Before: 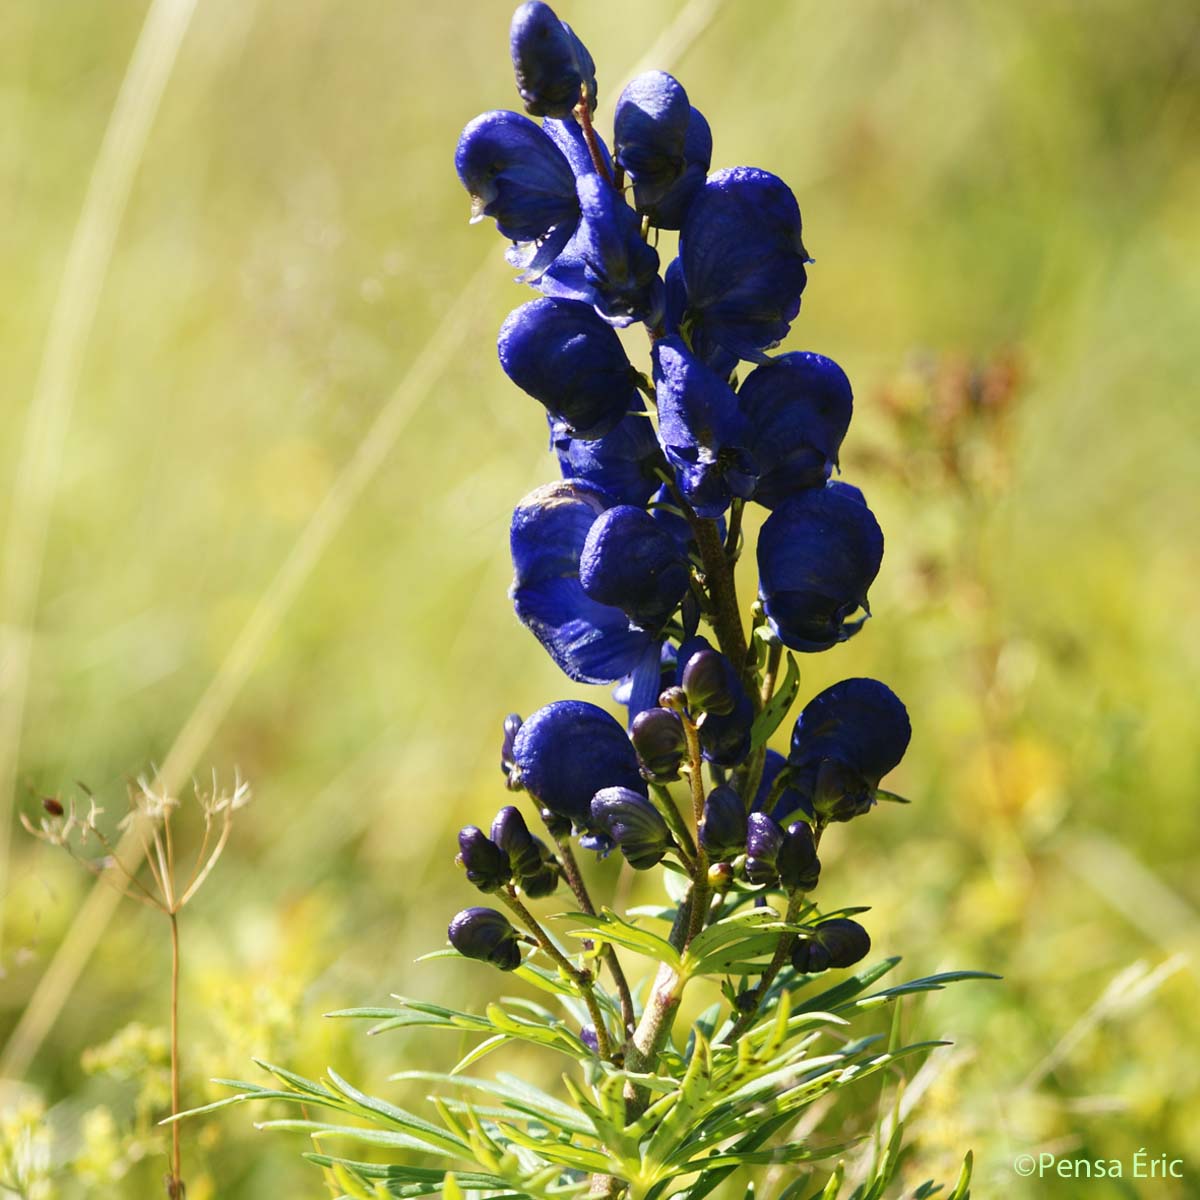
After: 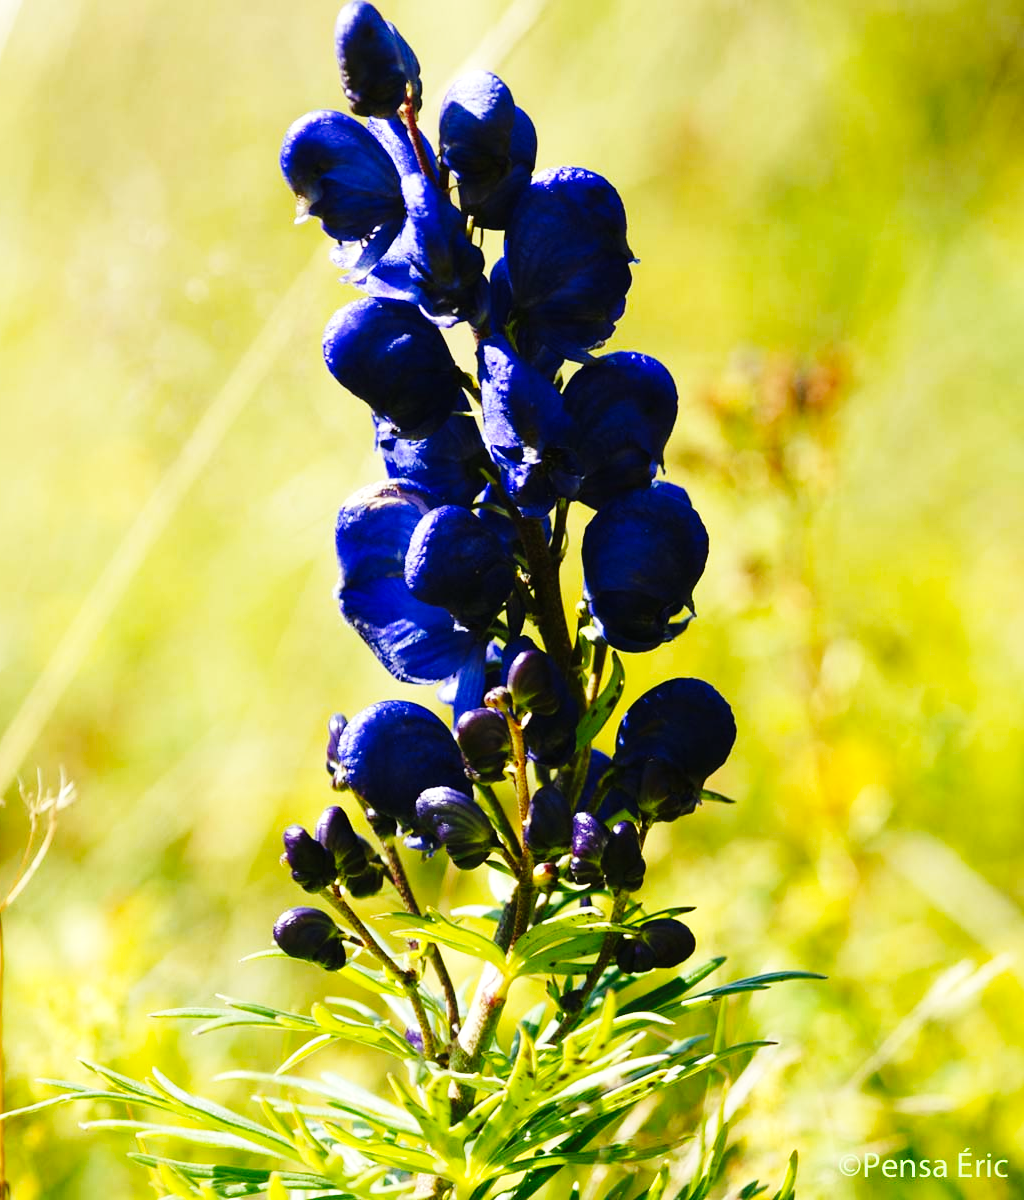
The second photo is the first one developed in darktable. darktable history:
white balance: red 1, blue 1
color balance: contrast 8.5%, output saturation 105%
base curve: curves: ch0 [(0, 0) (0.036, 0.025) (0.121, 0.166) (0.206, 0.329) (0.605, 0.79) (1, 1)], preserve colors none
crop and rotate: left 14.584%
